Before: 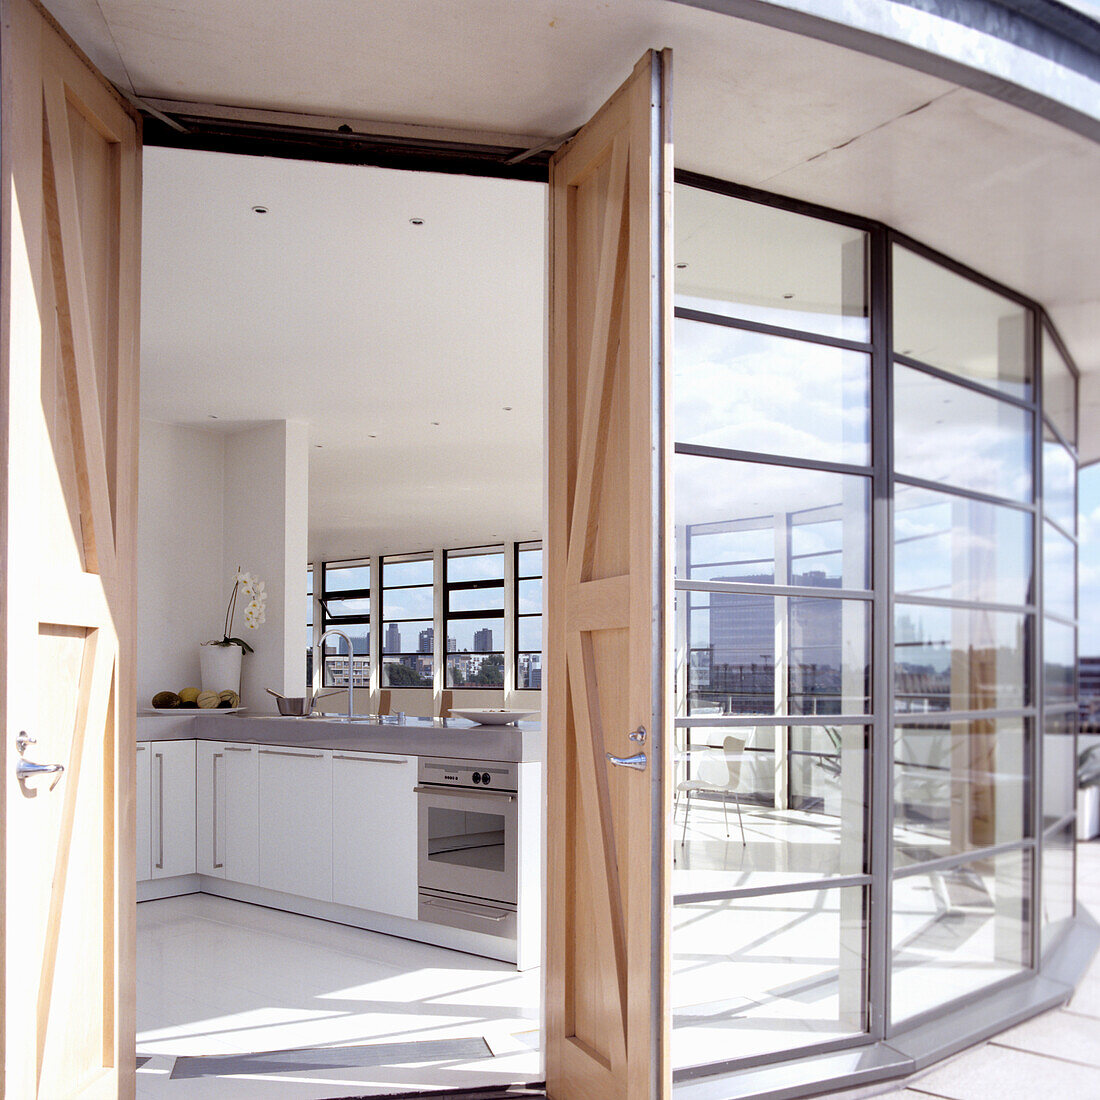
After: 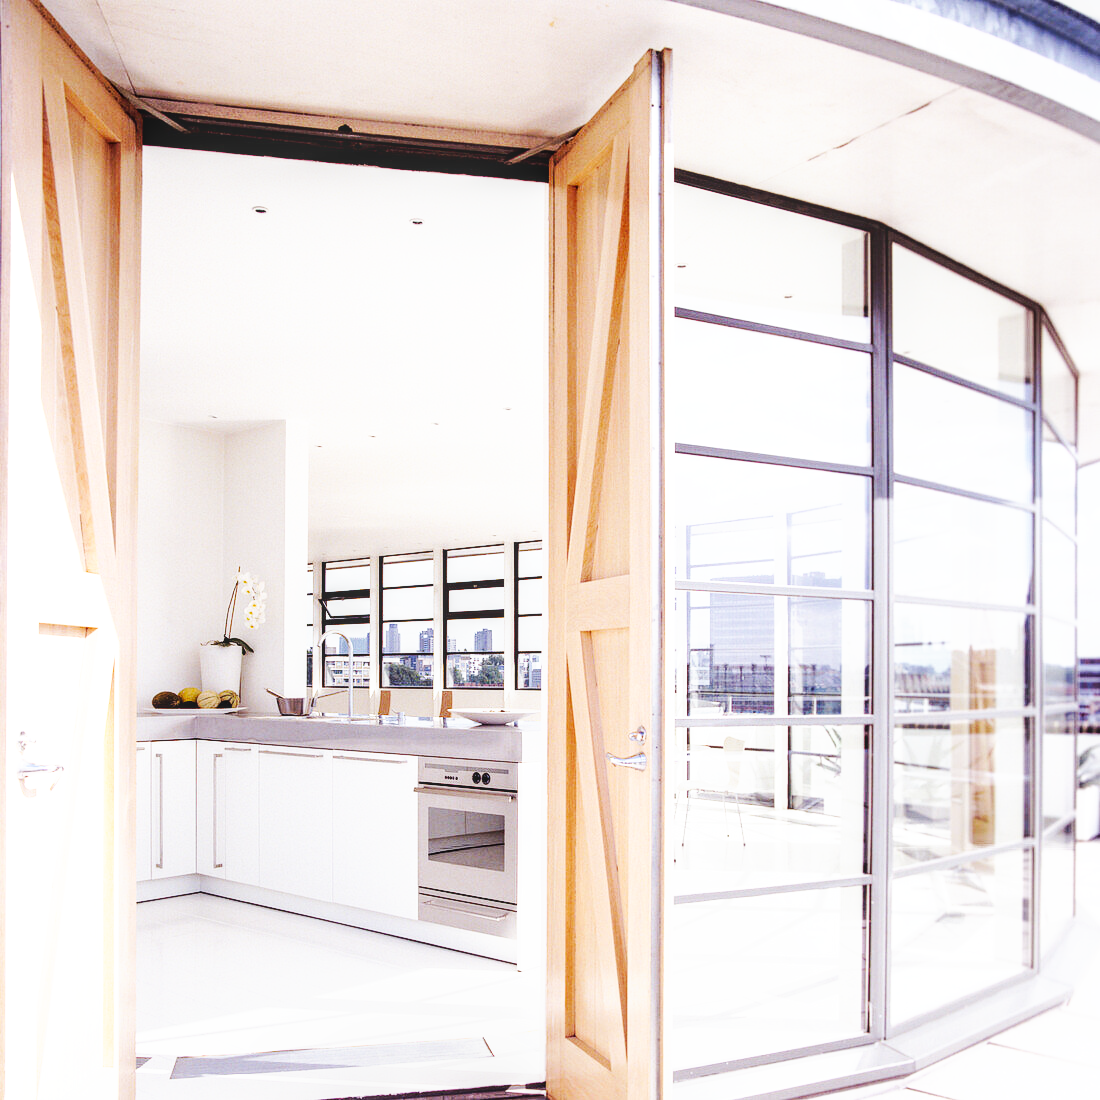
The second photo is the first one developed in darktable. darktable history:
base curve: curves: ch0 [(0, 0.007) (0.028, 0.063) (0.121, 0.311) (0.46, 0.743) (0.859, 0.957) (1, 1)], preserve colors none
tone curve: curves: ch0 [(0, 0) (0.003, 0.016) (0.011, 0.016) (0.025, 0.016) (0.044, 0.017) (0.069, 0.026) (0.1, 0.044) (0.136, 0.074) (0.177, 0.121) (0.224, 0.183) (0.277, 0.248) (0.335, 0.326) (0.399, 0.413) (0.468, 0.511) (0.543, 0.612) (0.623, 0.717) (0.709, 0.818) (0.801, 0.911) (0.898, 0.979) (1, 1)], preserve colors none
local contrast: detail 115%
